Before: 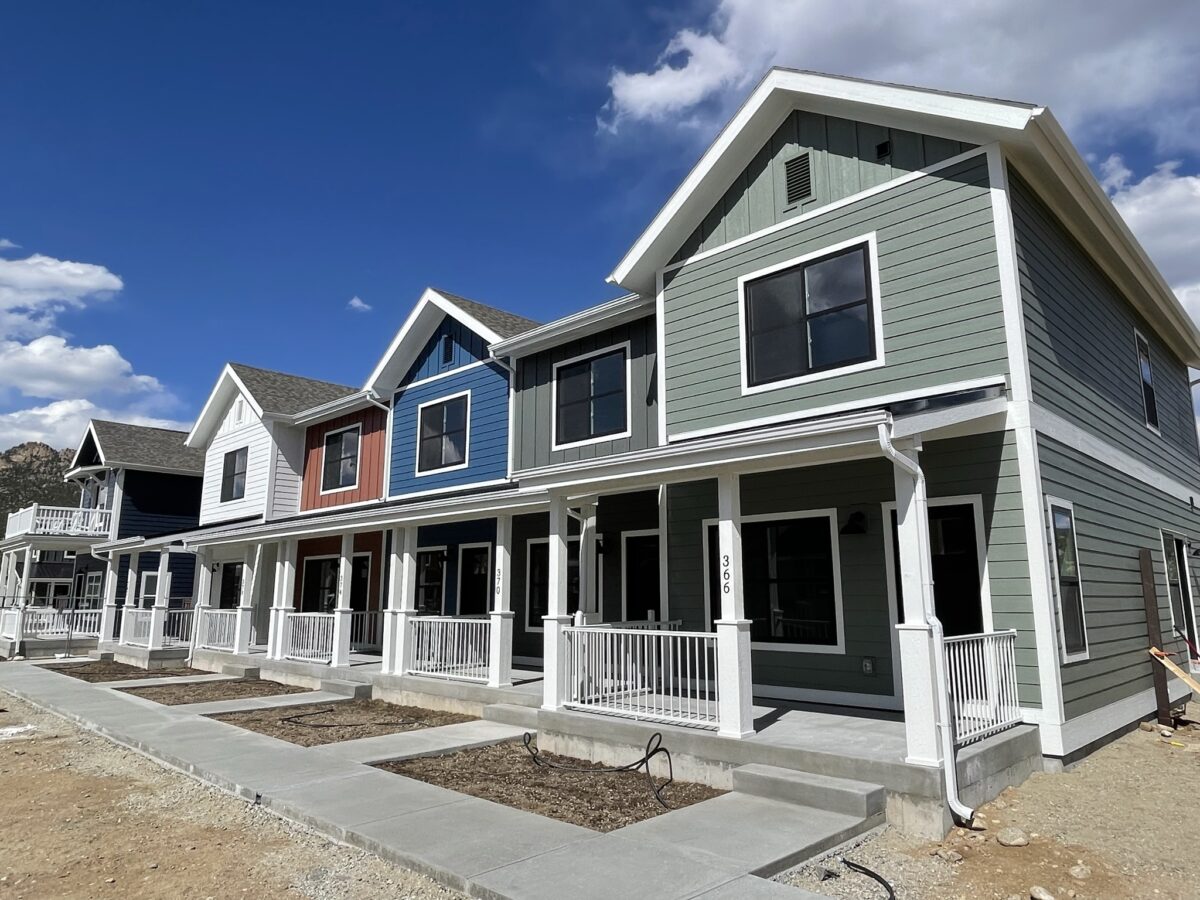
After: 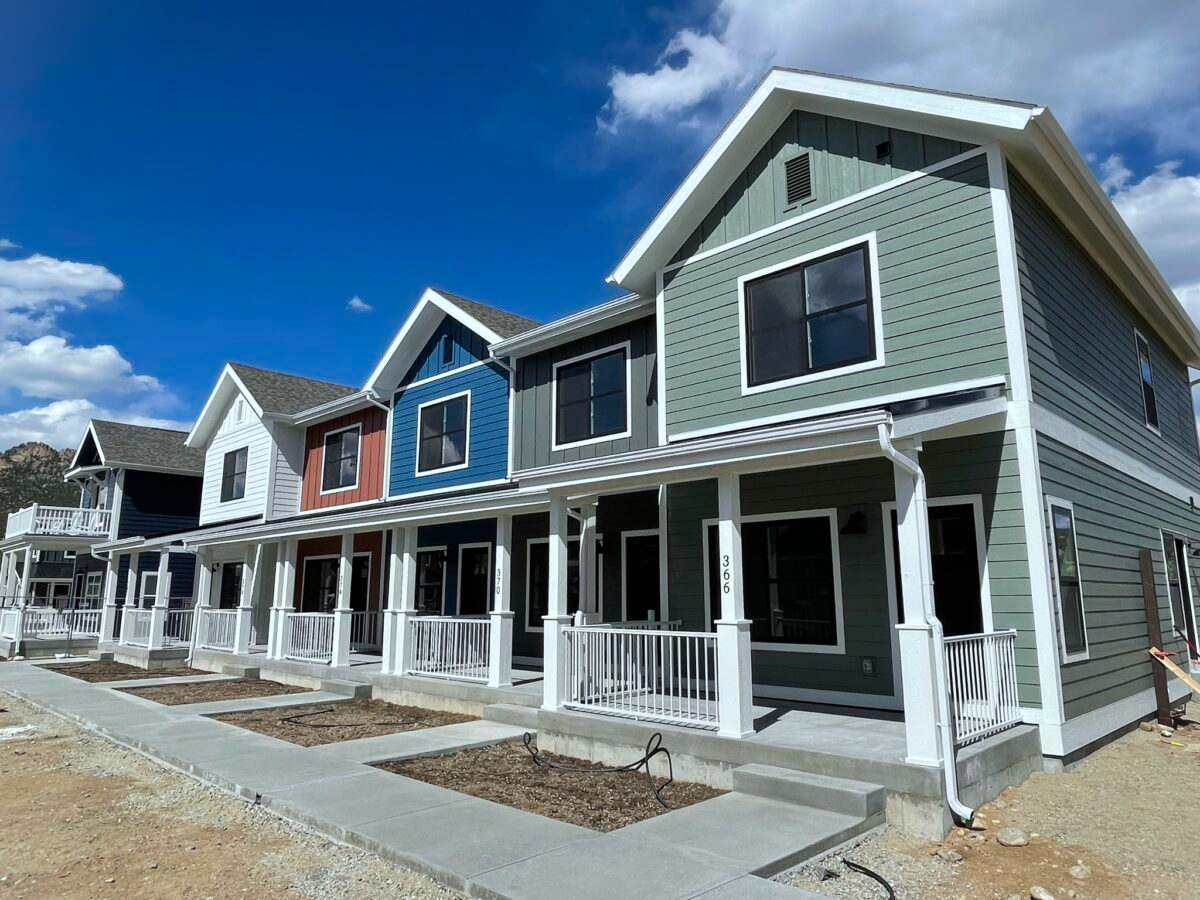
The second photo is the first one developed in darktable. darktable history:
vignetting: fall-off start 100%, brightness 0.05, saturation 0
color calibration: output R [1.003, 0.027, -0.041, 0], output G [-0.018, 1.043, -0.038, 0], output B [0.071, -0.086, 1.017, 0], illuminant as shot in camera, x 0.359, y 0.362, temperature 4570.54 K
